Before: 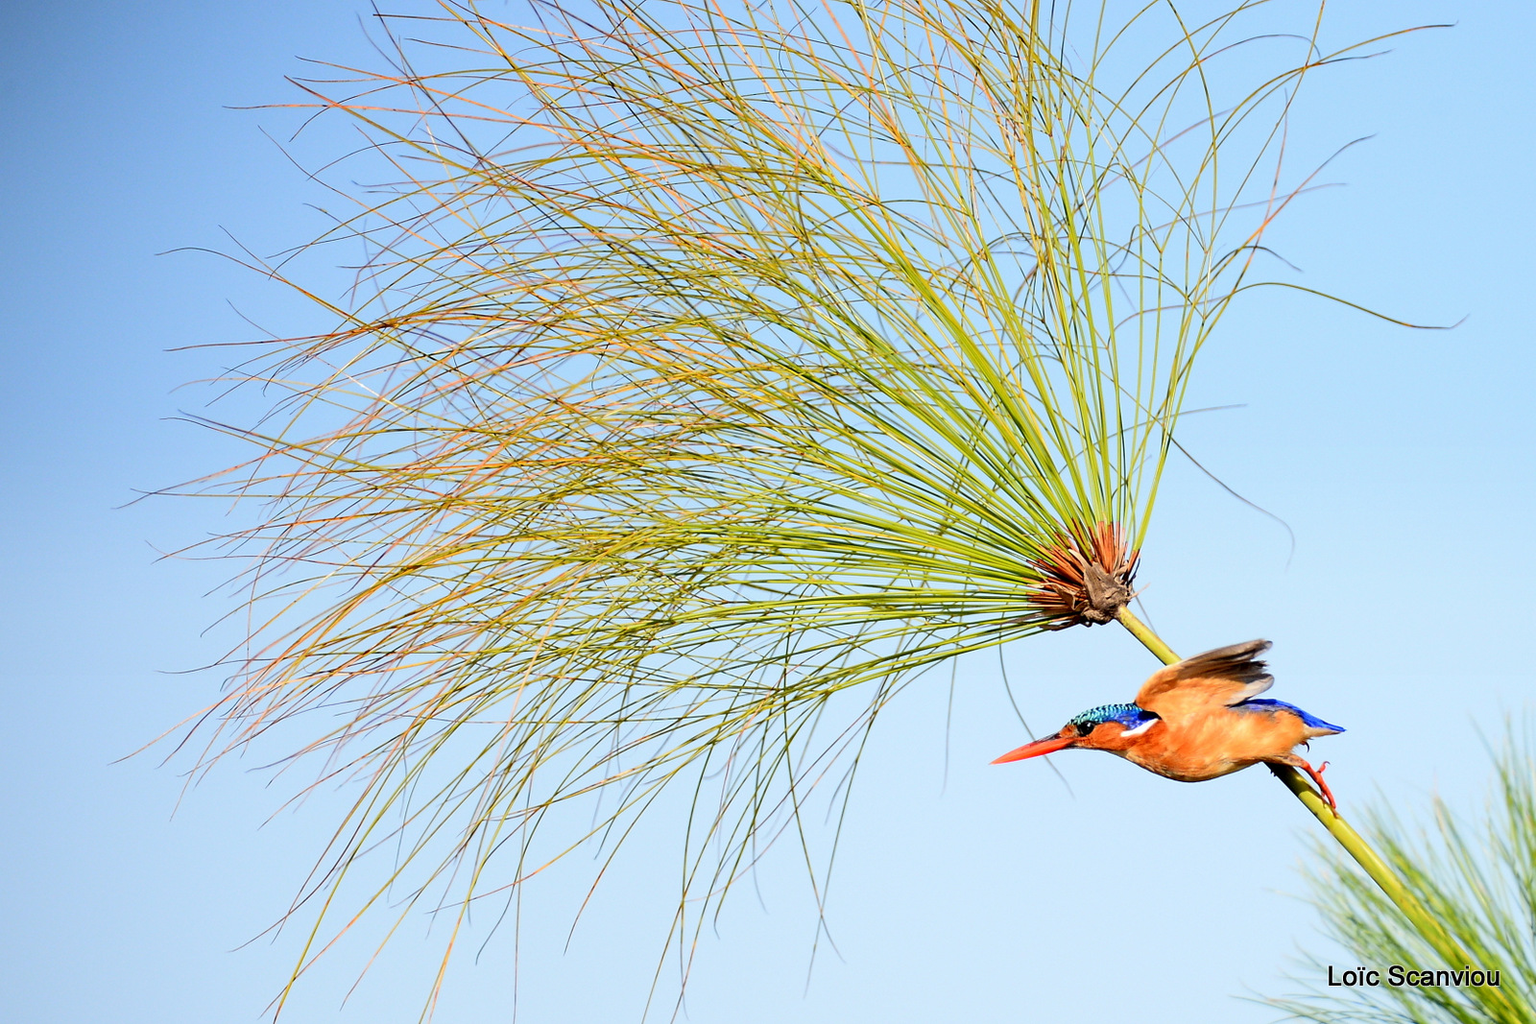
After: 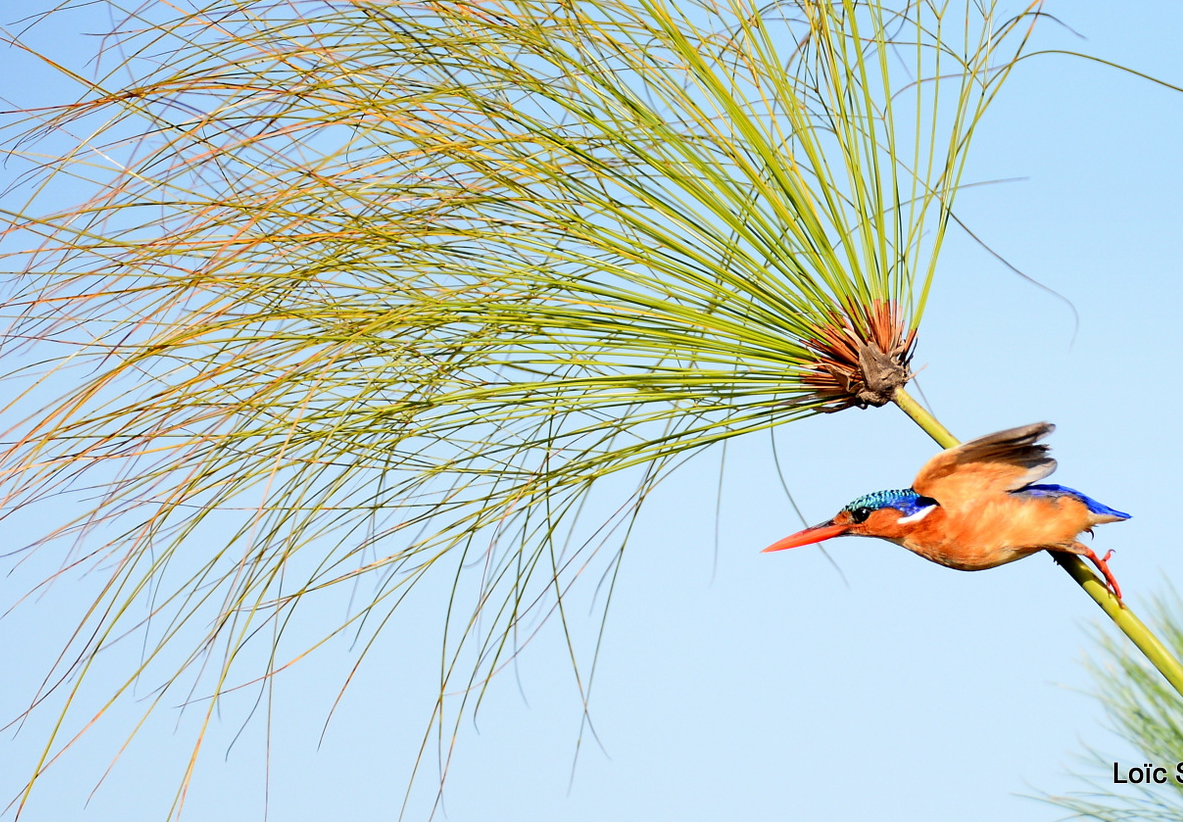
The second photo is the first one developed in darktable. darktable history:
crop: left 16.879%, top 22.905%, right 9.144%
